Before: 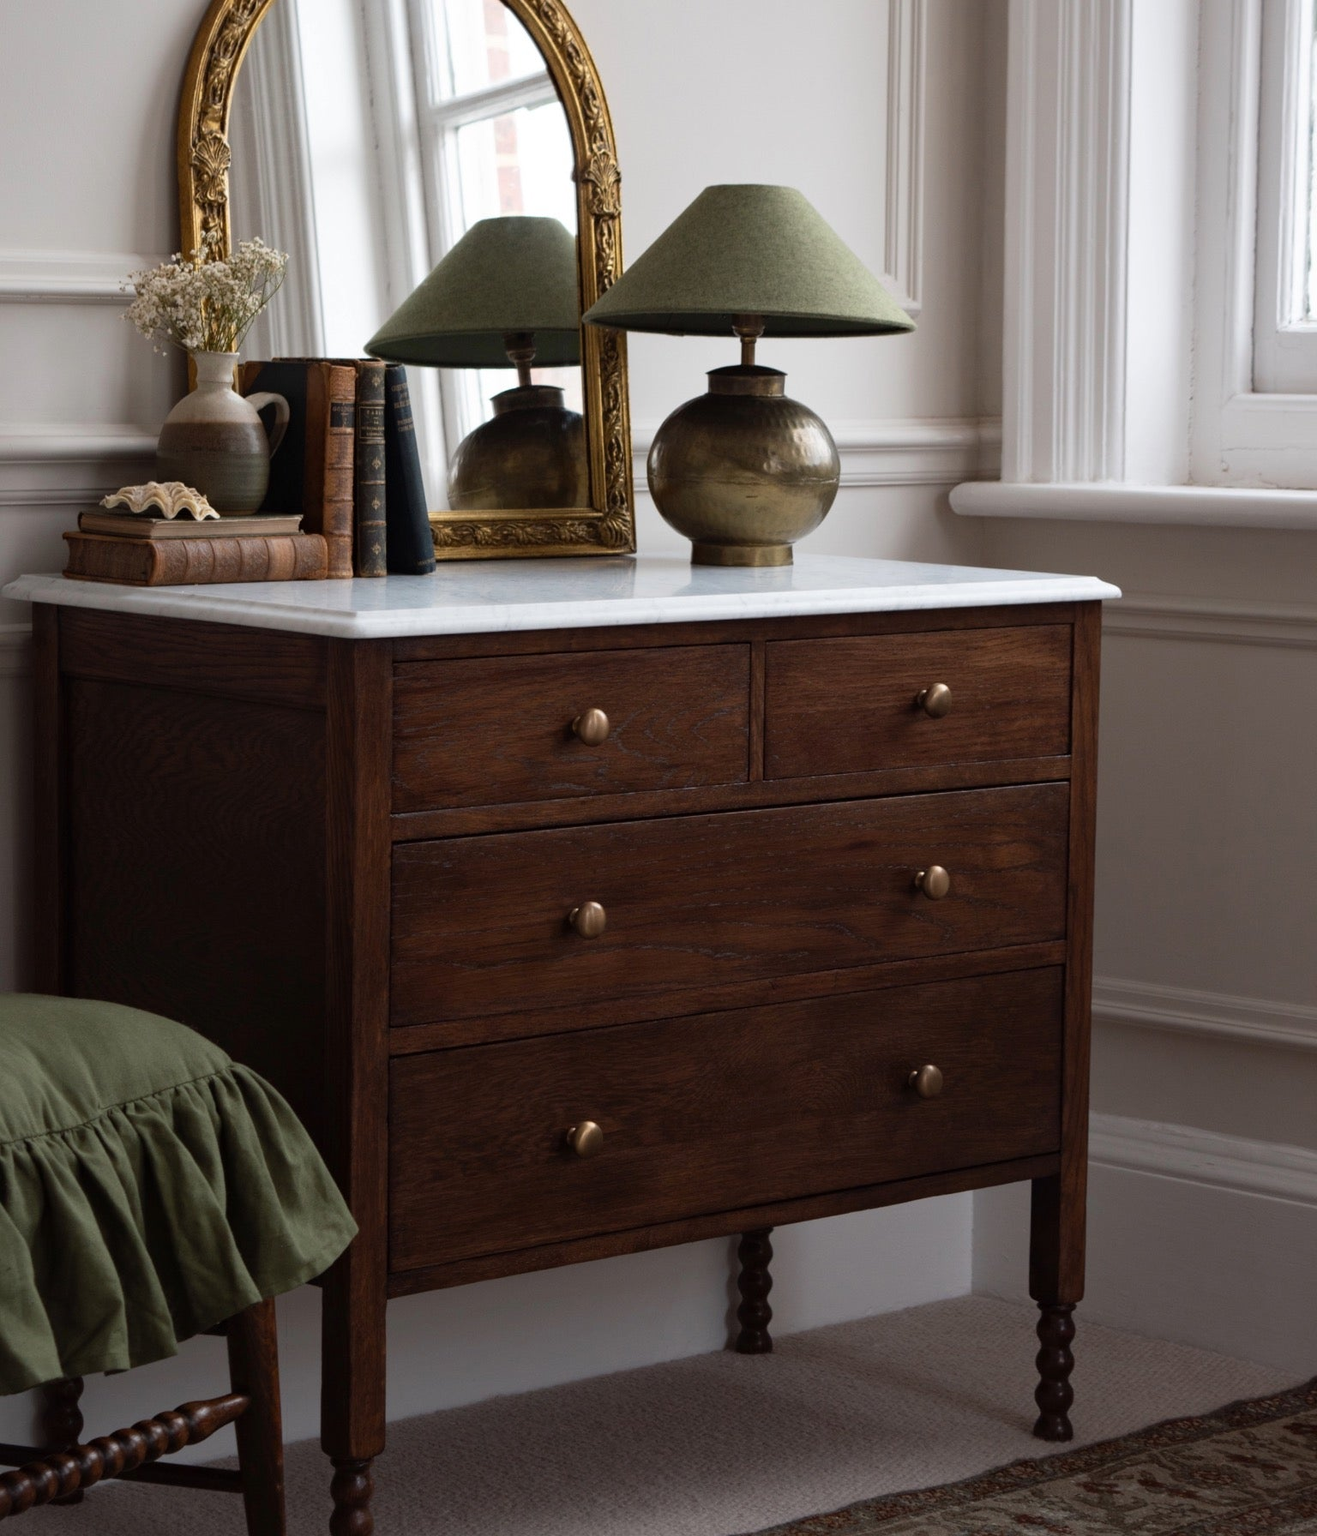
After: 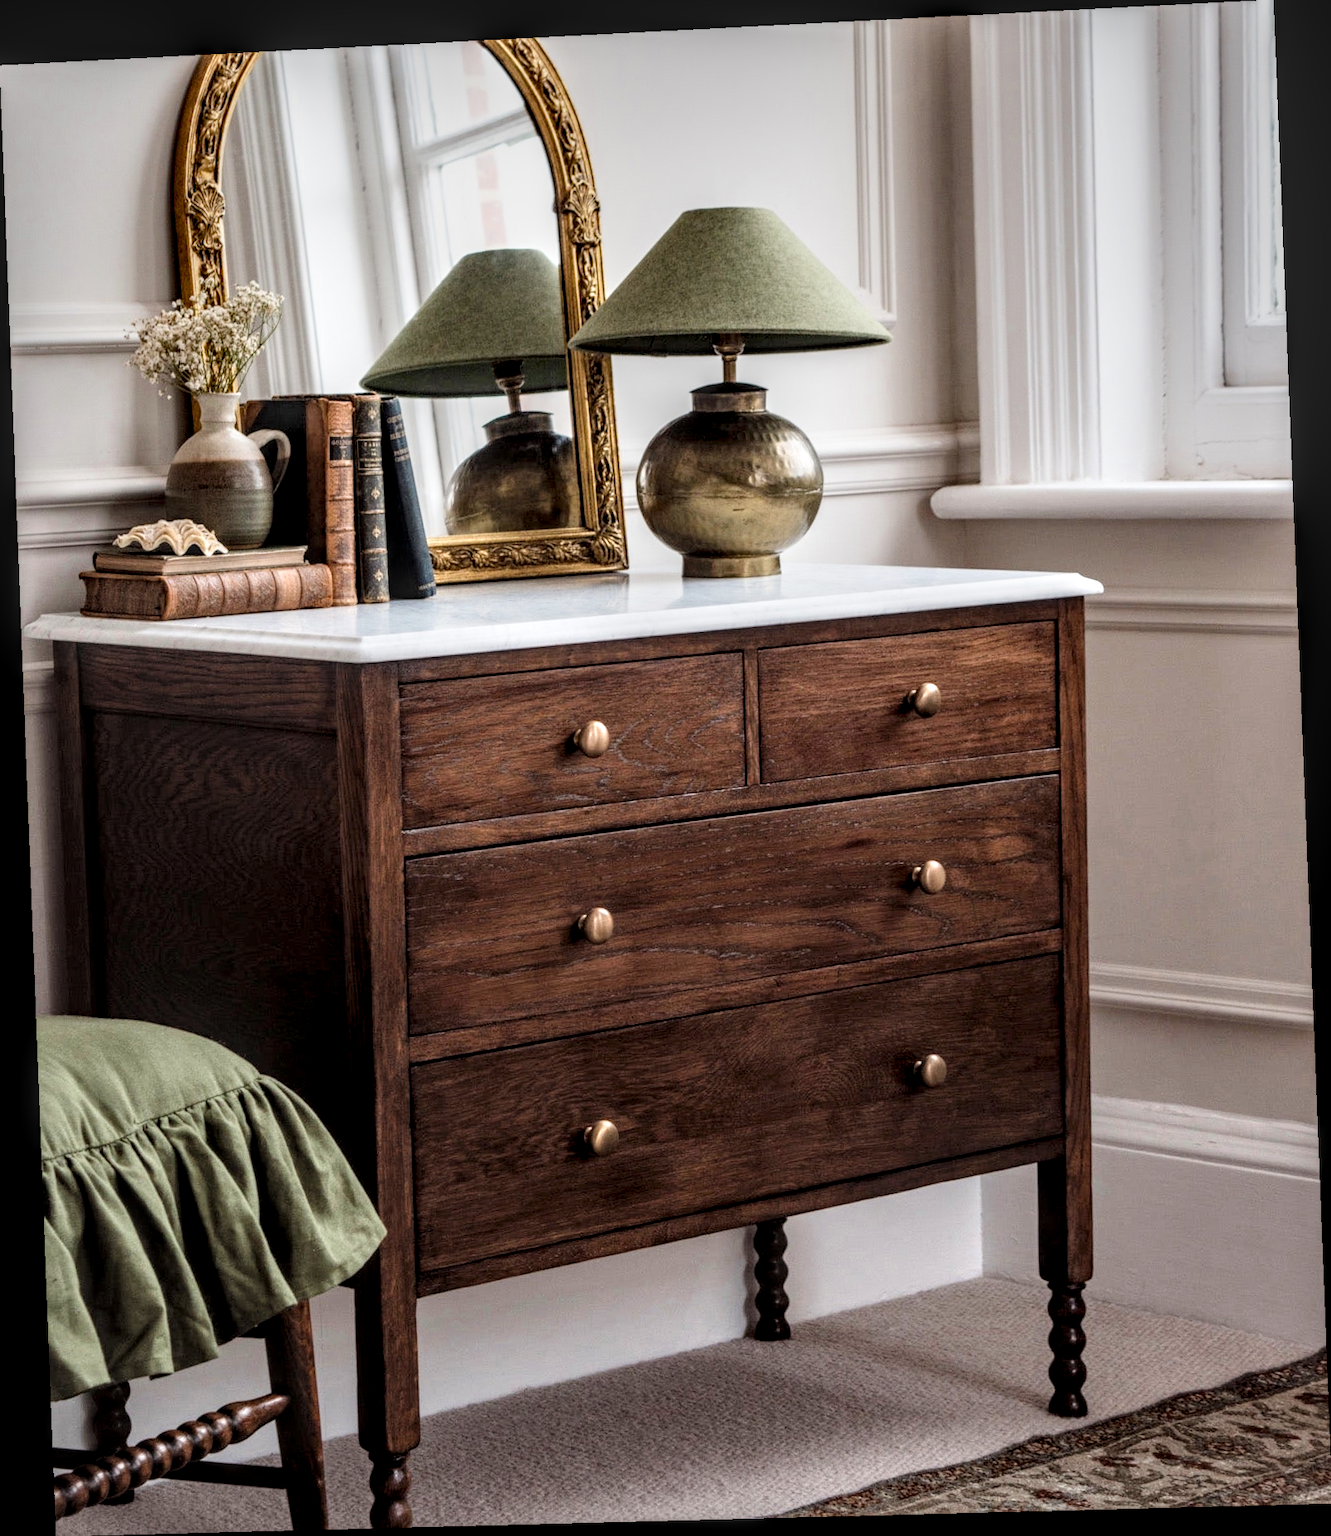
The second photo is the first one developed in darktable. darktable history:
filmic rgb: black relative exposure -7.65 EV, white relative exposure 4.56 EV, hardness 3.61
rotate and perspective: rotation -2.22°, lens shift (horizontal) -0.022, automatic cropping off
local contrast: highlights 0%, shadows 0%, detail 182%
exposure: black level correction 0, exposure 1.379 EV, compensate exposure bias true, compensate highlight preservation false
